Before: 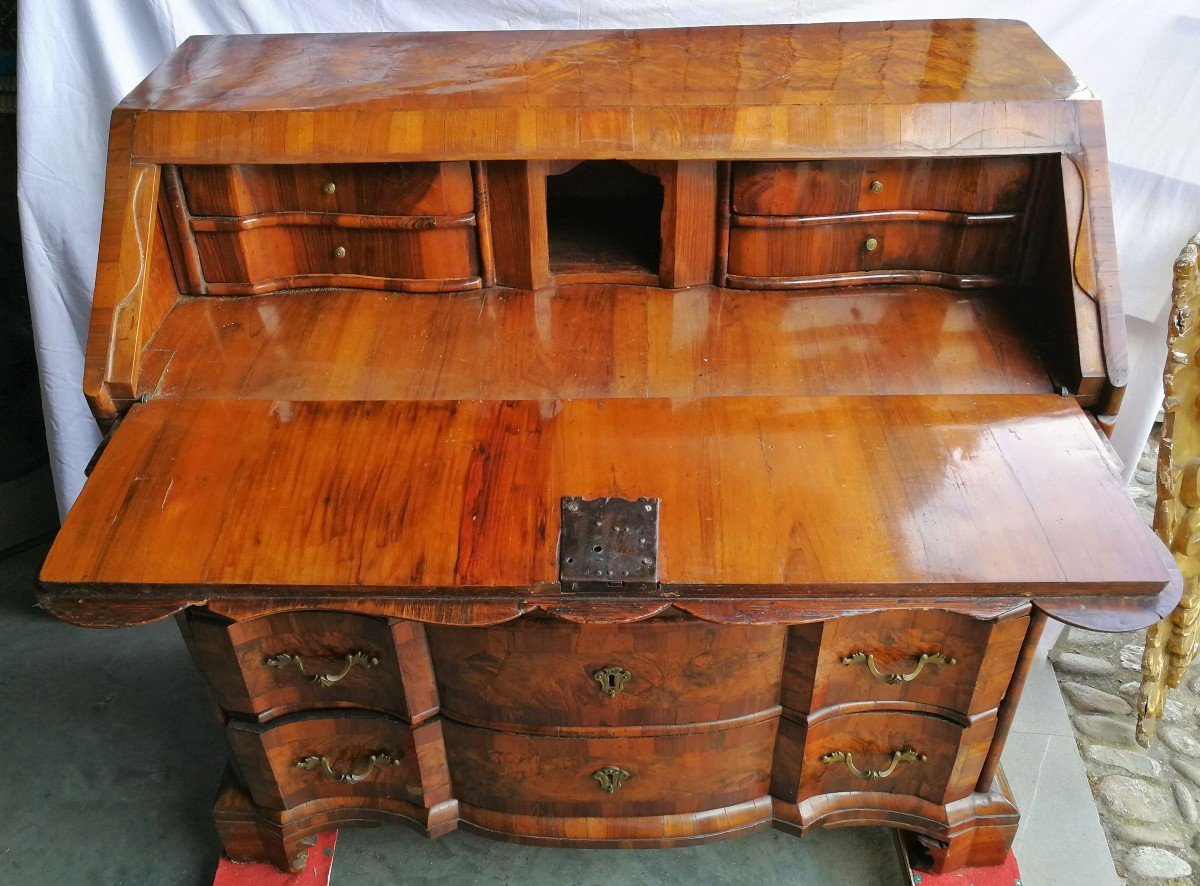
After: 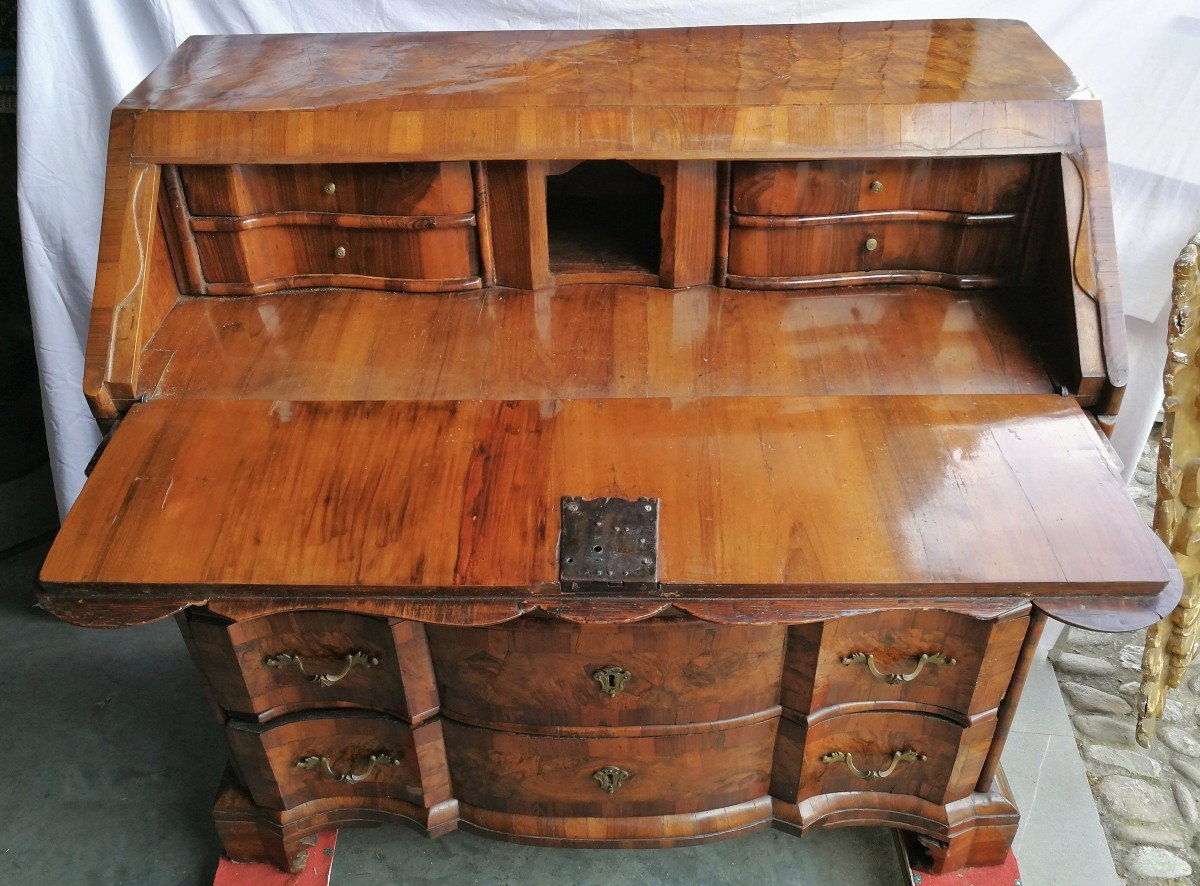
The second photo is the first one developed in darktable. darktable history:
color correction: highlights b* 0.046, saturation 0.823
